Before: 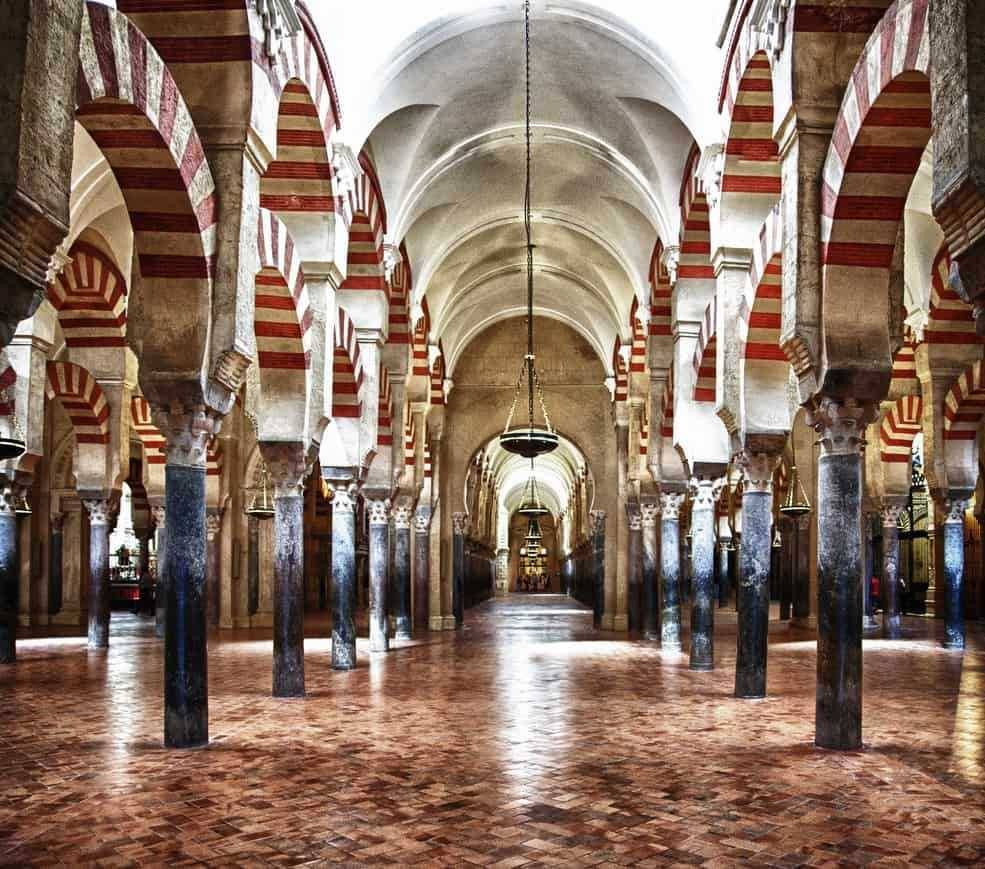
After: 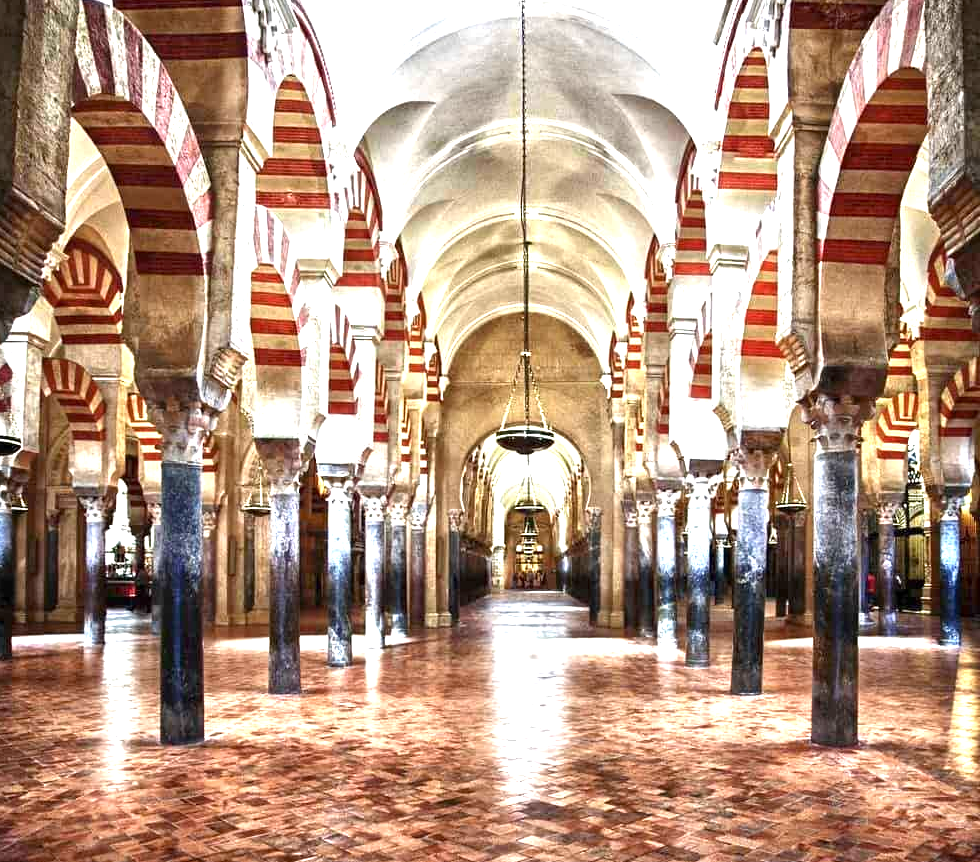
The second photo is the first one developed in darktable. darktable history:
crop and rotate: left 0.465%, top 0.353%, bottom 0.408%
exposure: black level correction 0.001, exposure 1.132 EV, compensate highlight preservation false
